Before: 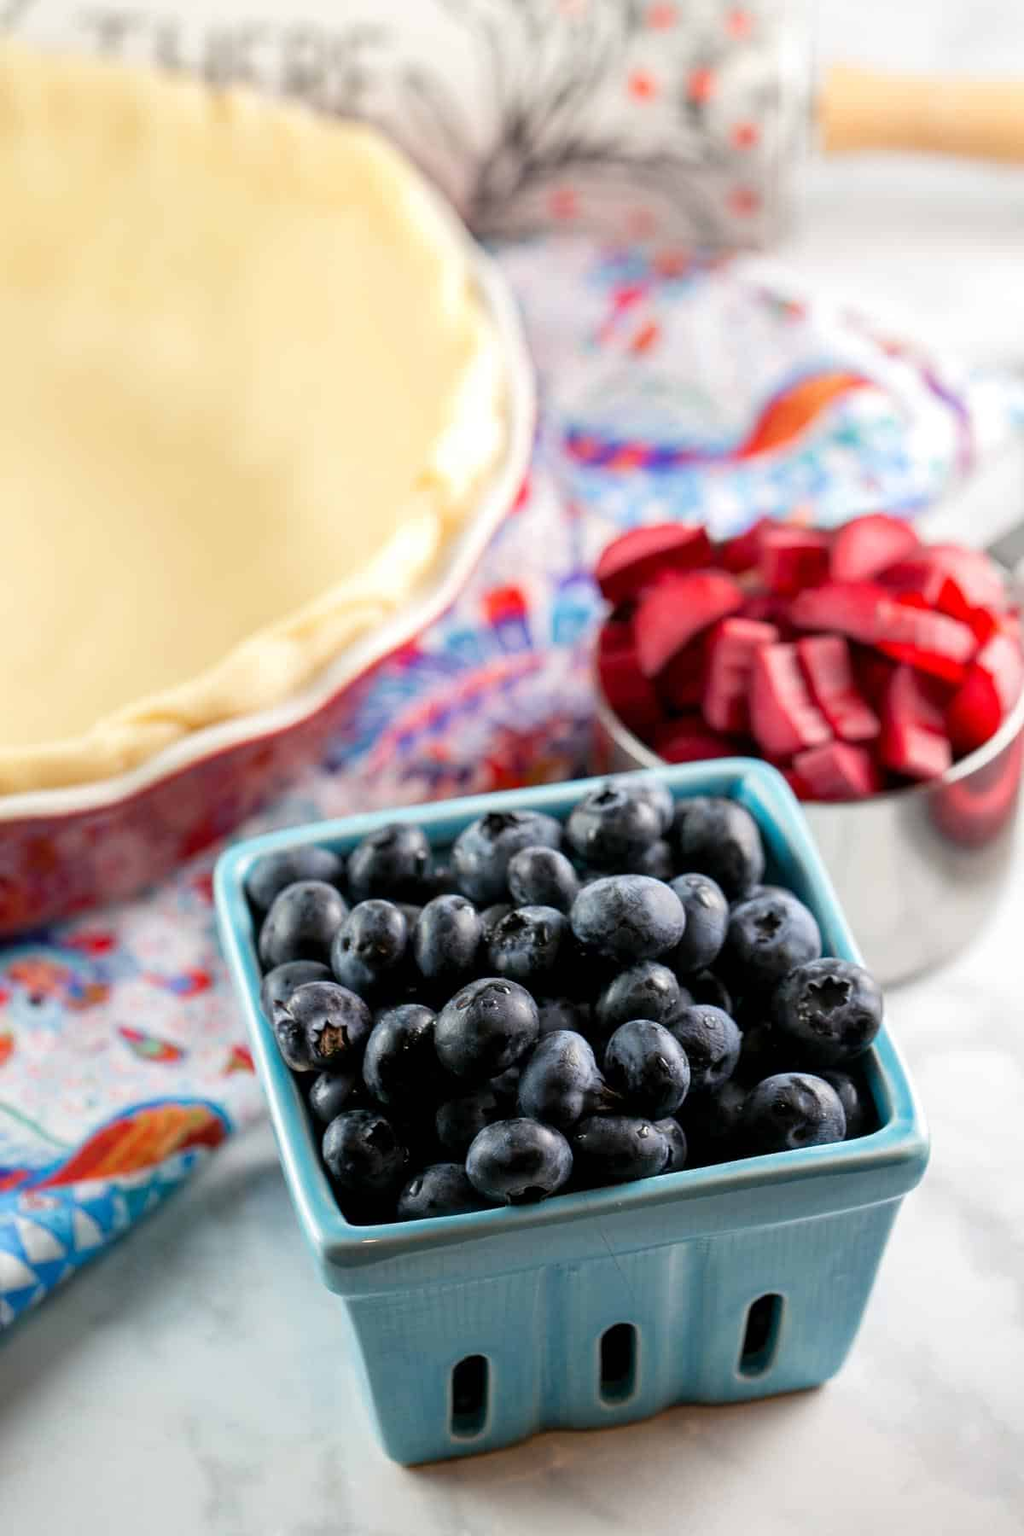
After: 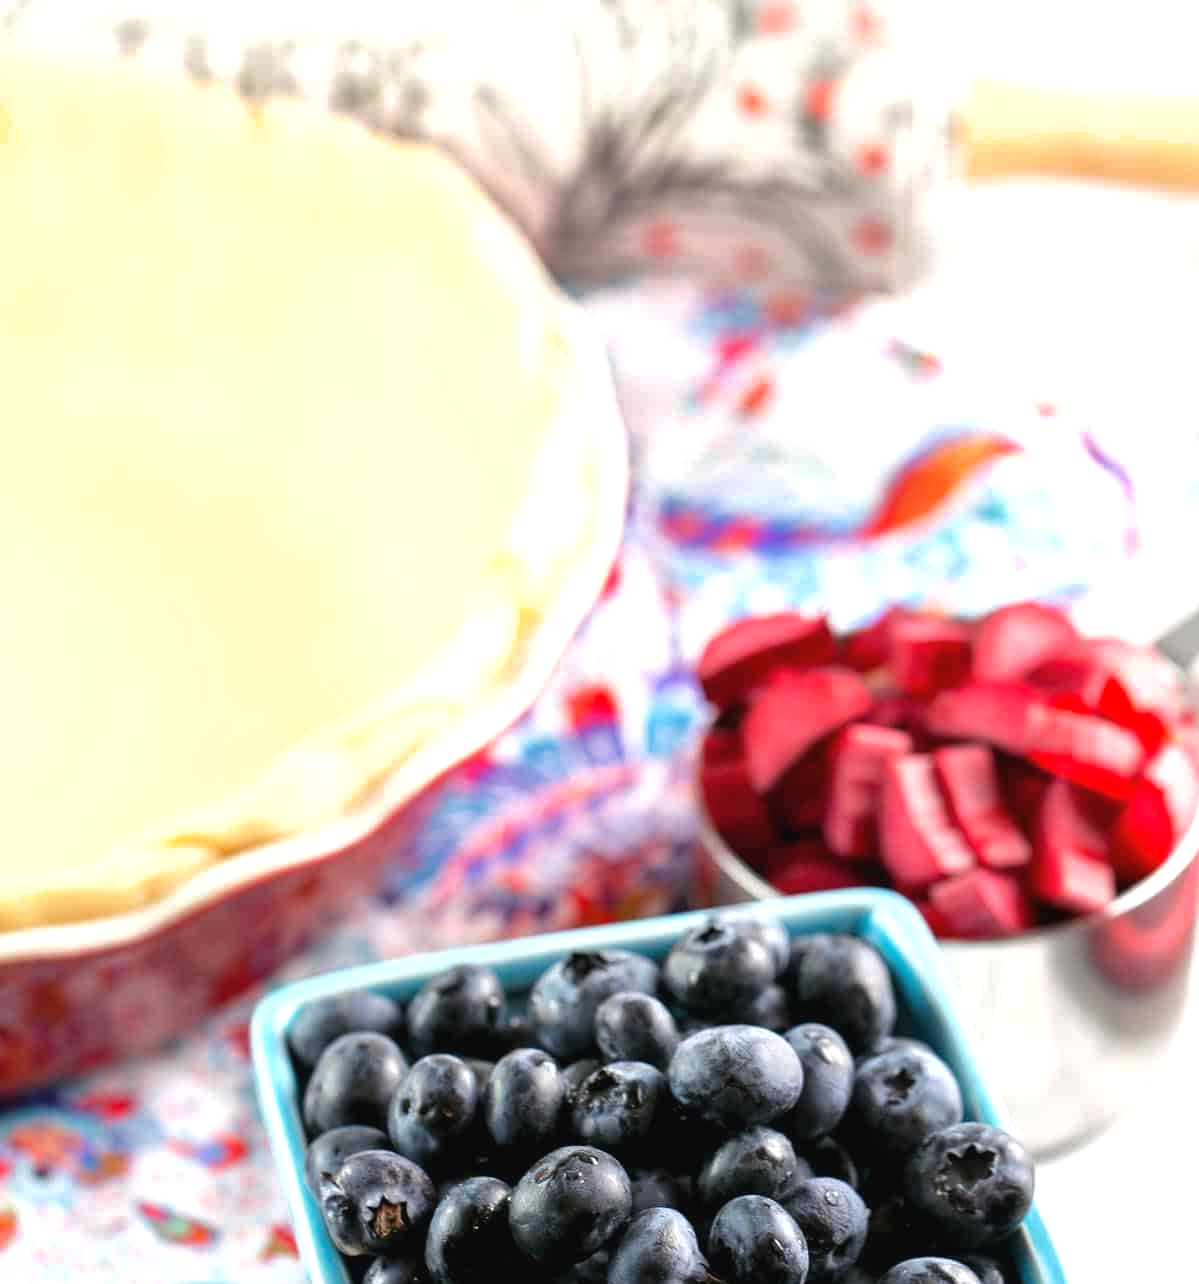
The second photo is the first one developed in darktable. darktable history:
exposure: black level correction -0.002, exposure 0.534 EV, compensate exposure bias true, compensate highlight preservation false
crop: right 0.001%, bottom 28.615%
shadows and highlights: shadows 8.87, white point adjustment 0.904, highlights -40.5
